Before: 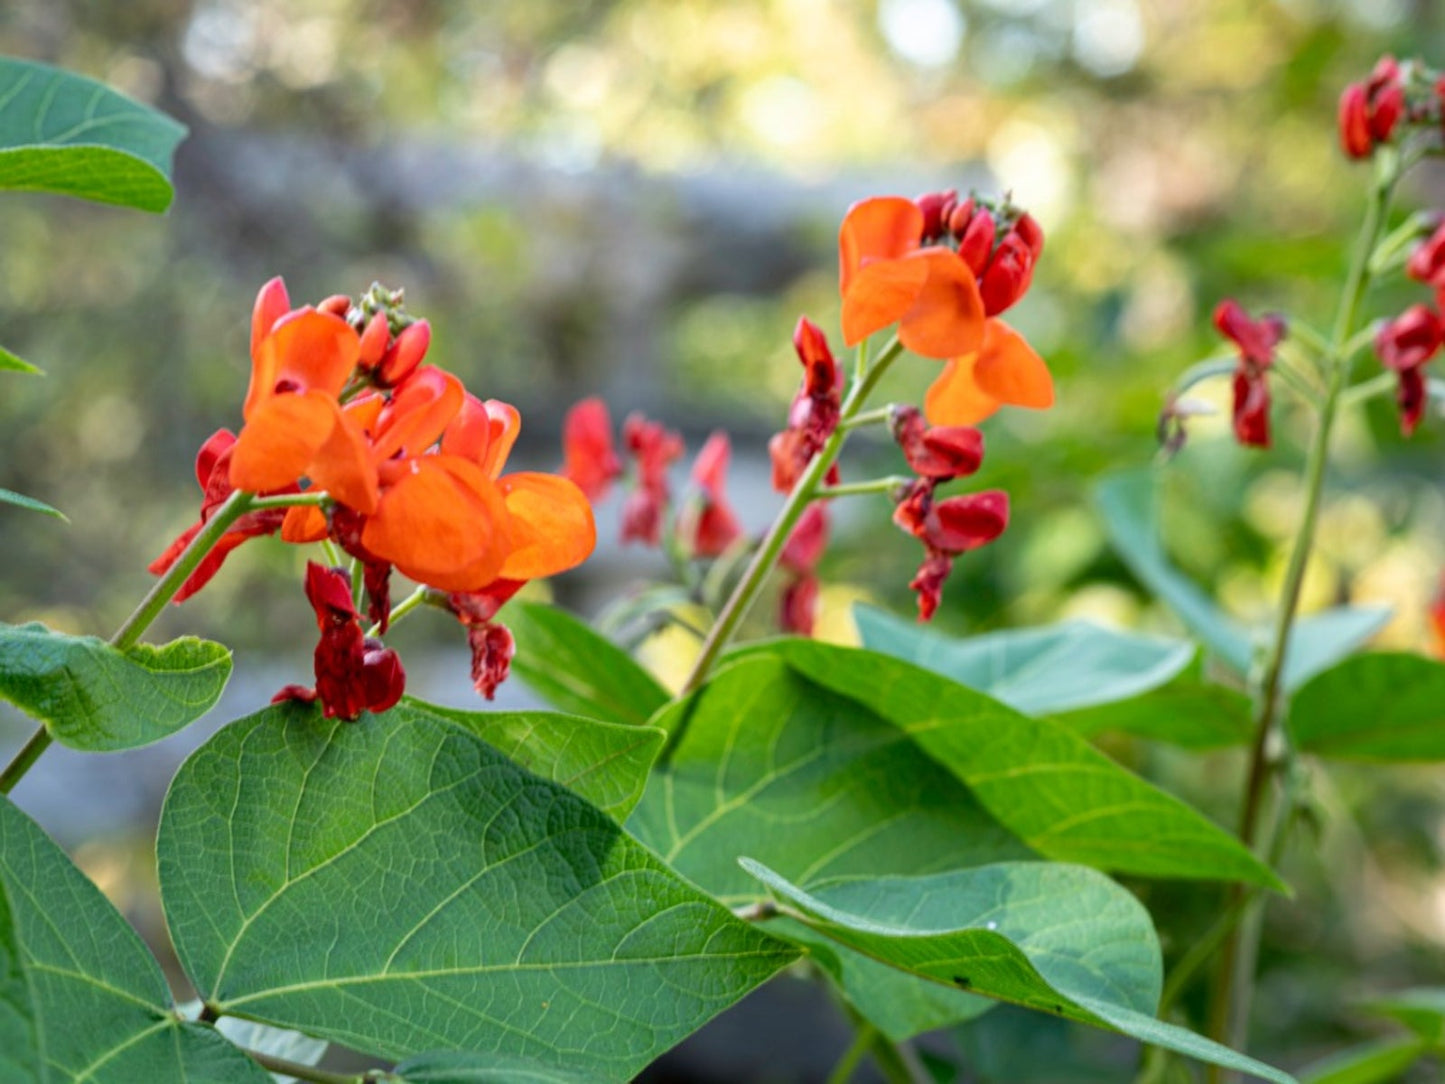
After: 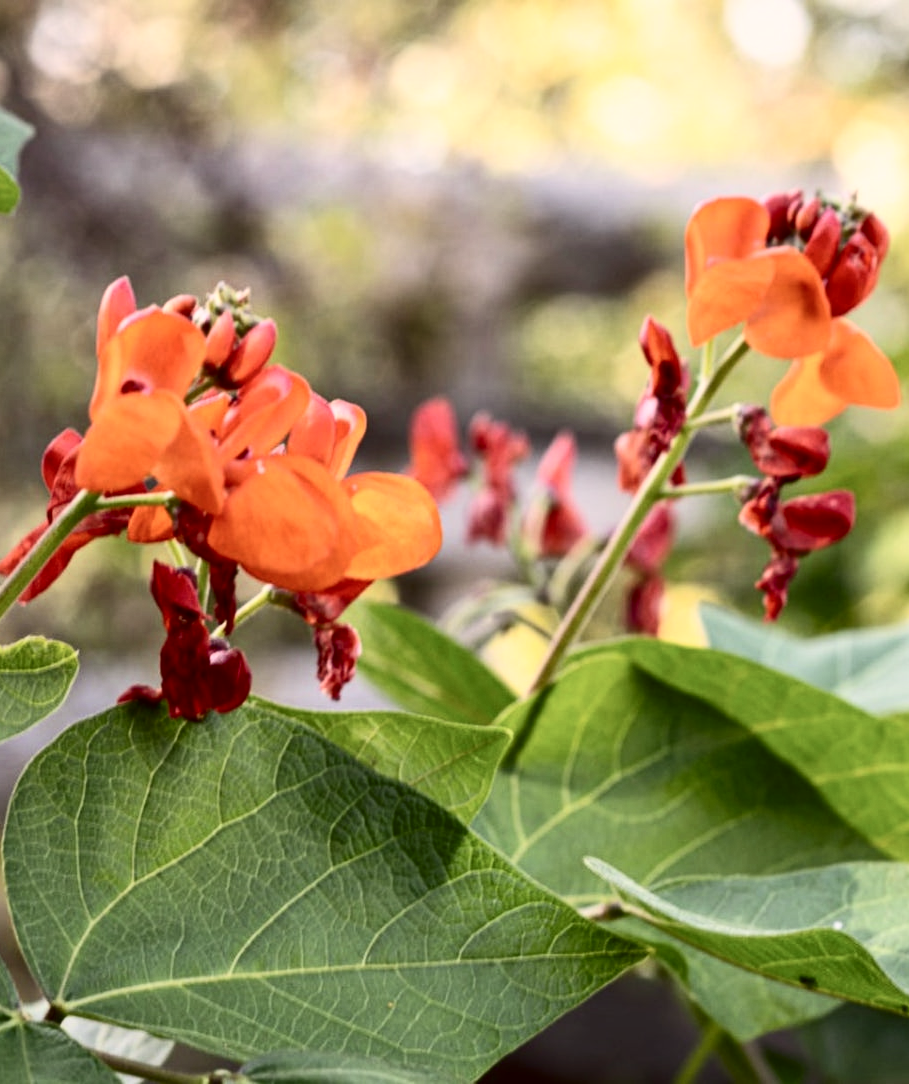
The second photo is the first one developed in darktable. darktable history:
crop: left 10.669%, right 26.388%
contrast brightness saturation: contrast 0.288
color correction: highlights a* 10.24, highlights b* 9.75, shadows a* 7.88, shadows b* 8.08, saturation 0.777
